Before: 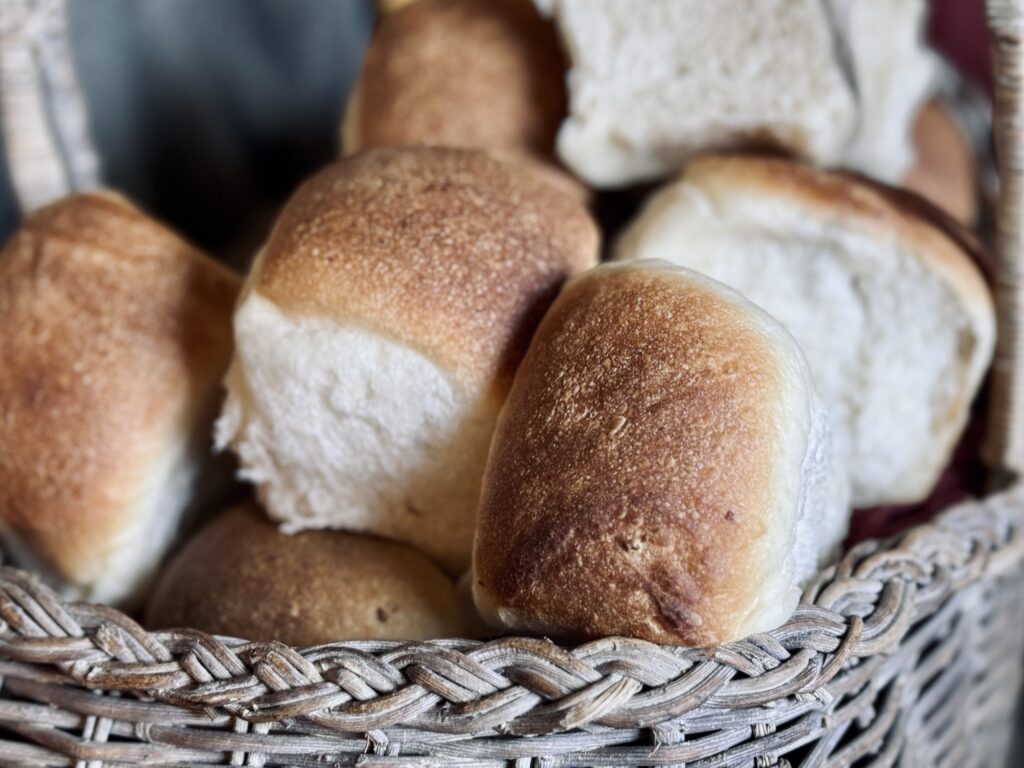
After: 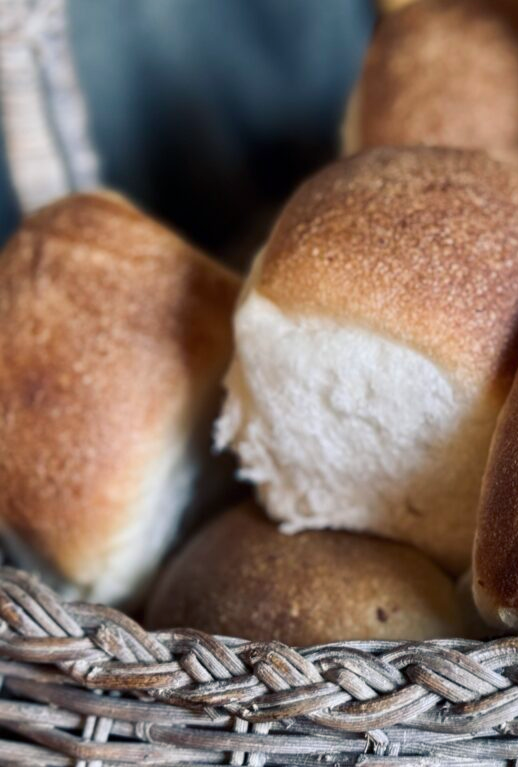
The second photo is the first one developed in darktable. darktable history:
crop and rotate: left 0.033%, top 0%, right 49.337%
color balance rgb: shadows lift › chroma 5.482%, shadows lift › hue 240.32°, perceptual saturation grading › global saturation 0.843%
